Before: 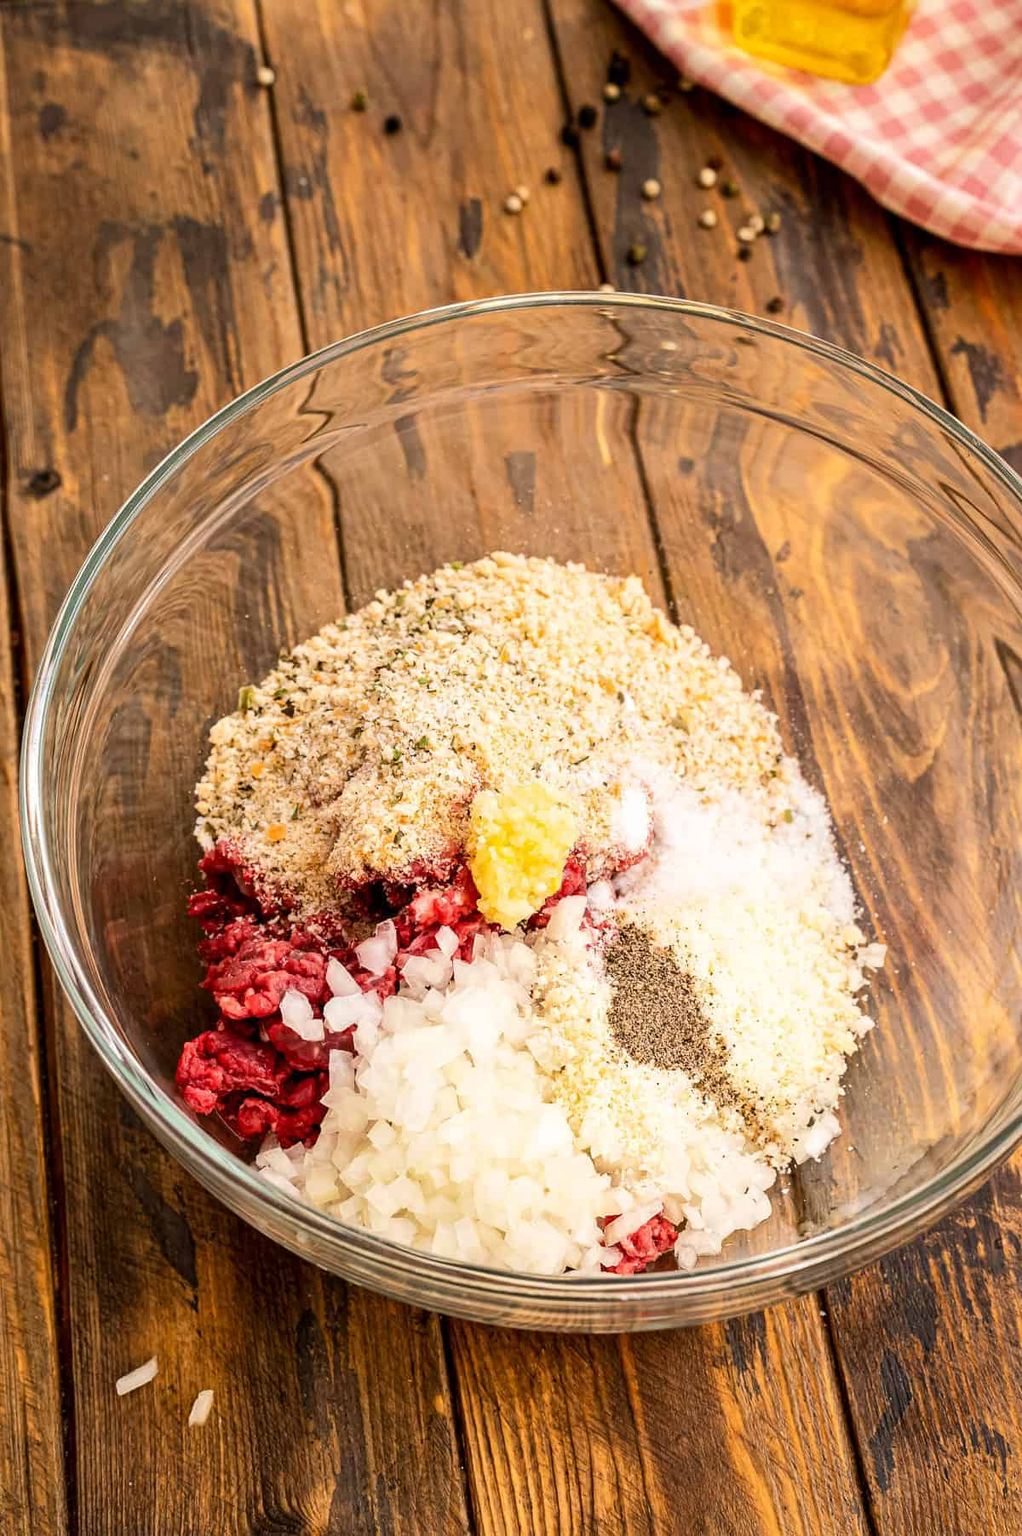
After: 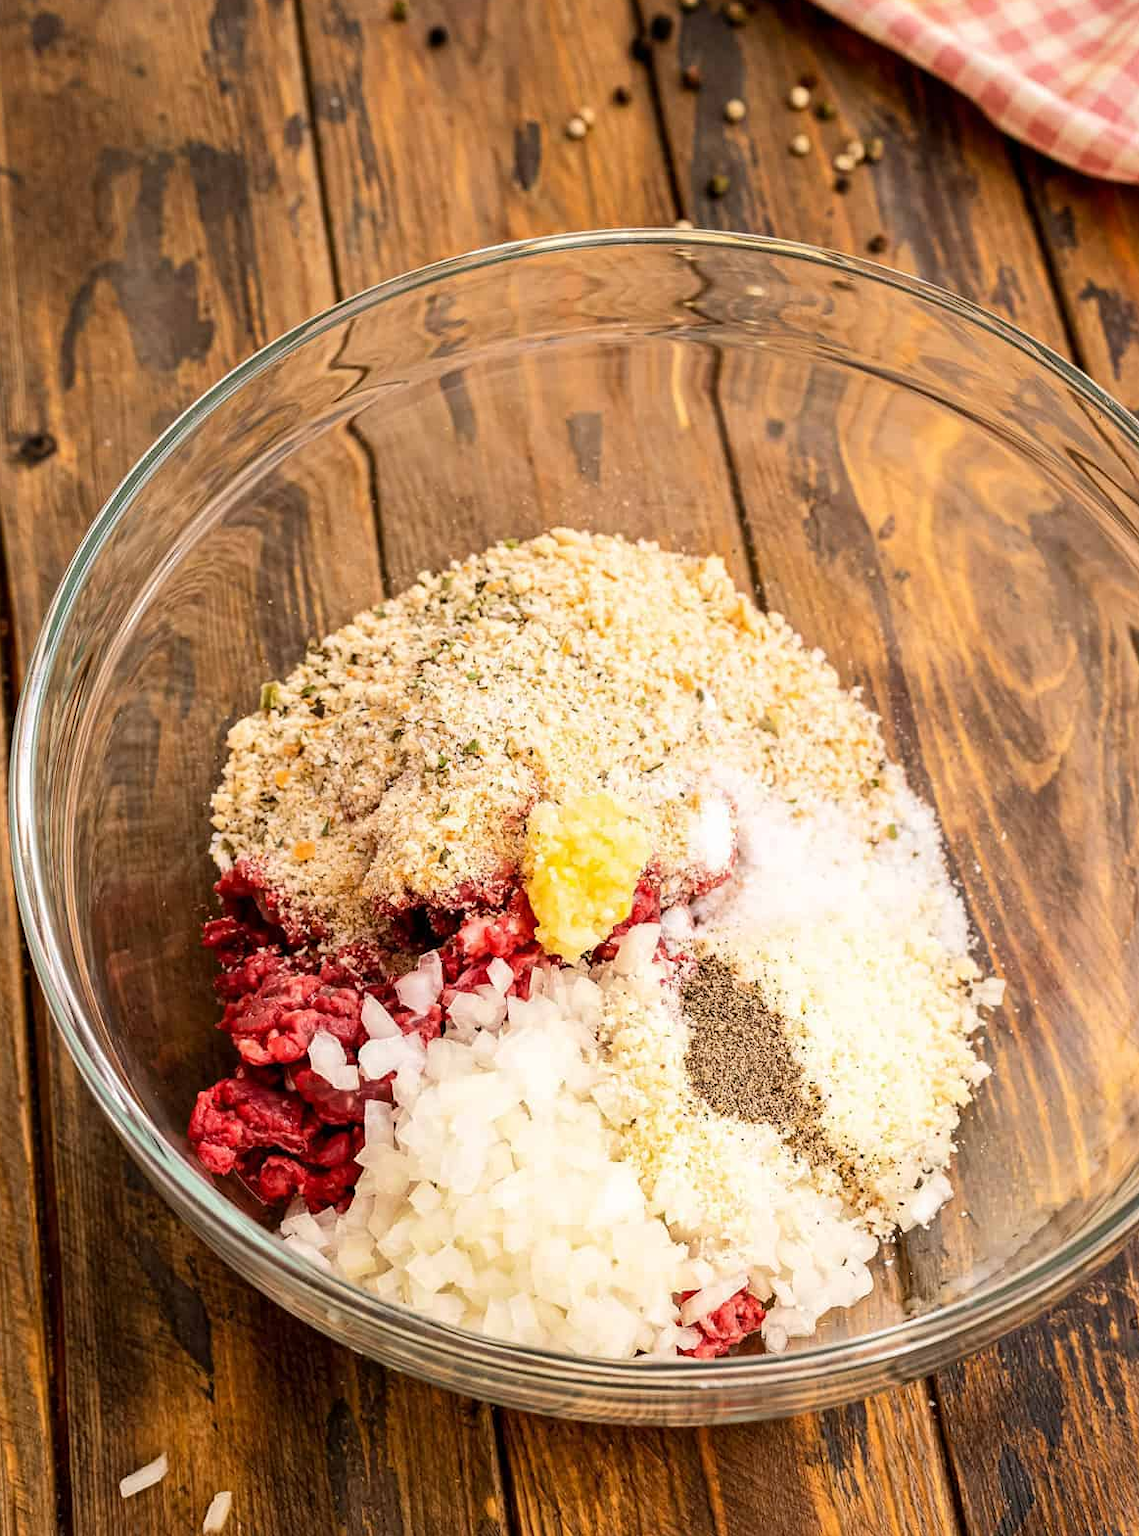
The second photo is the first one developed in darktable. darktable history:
crop: left 1.225%, top 6.091%, right 1.747%, bottom 6.893%
